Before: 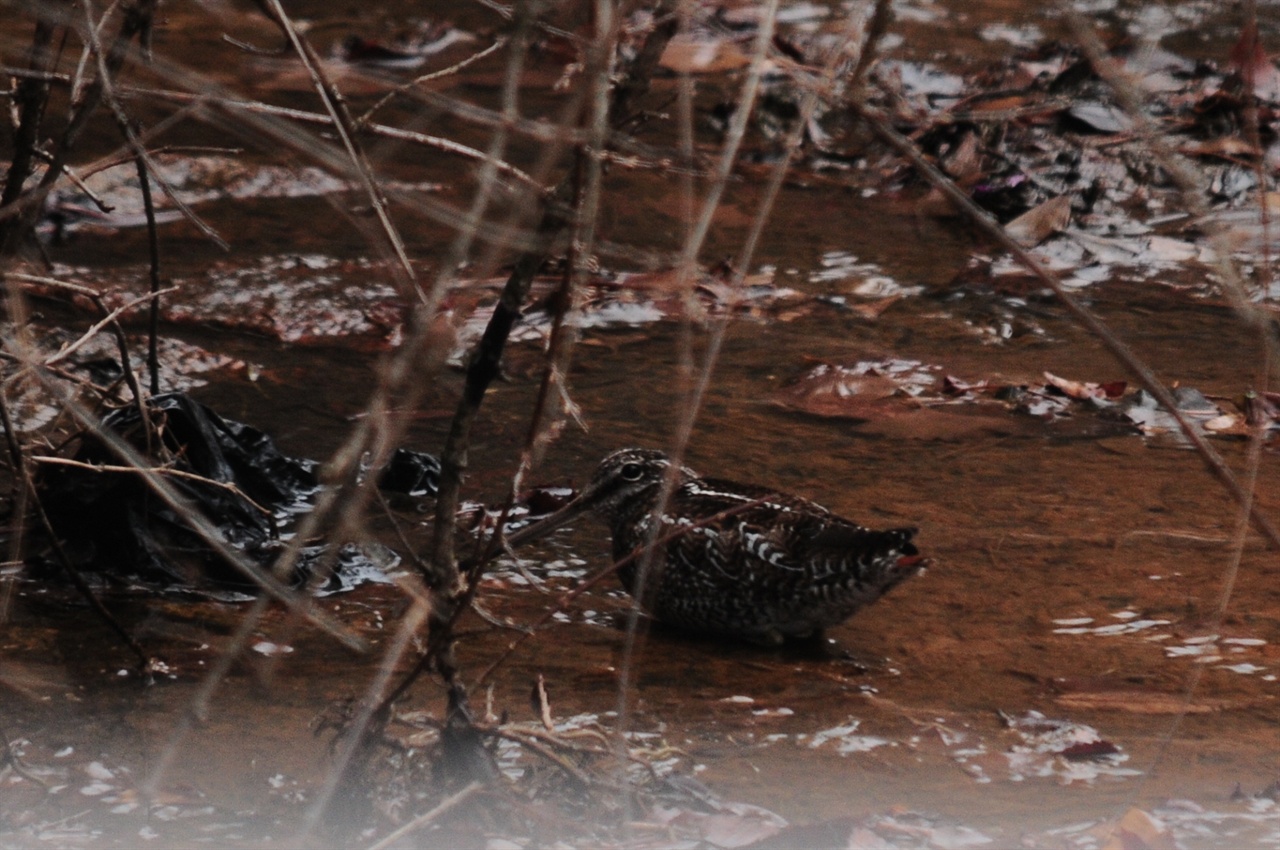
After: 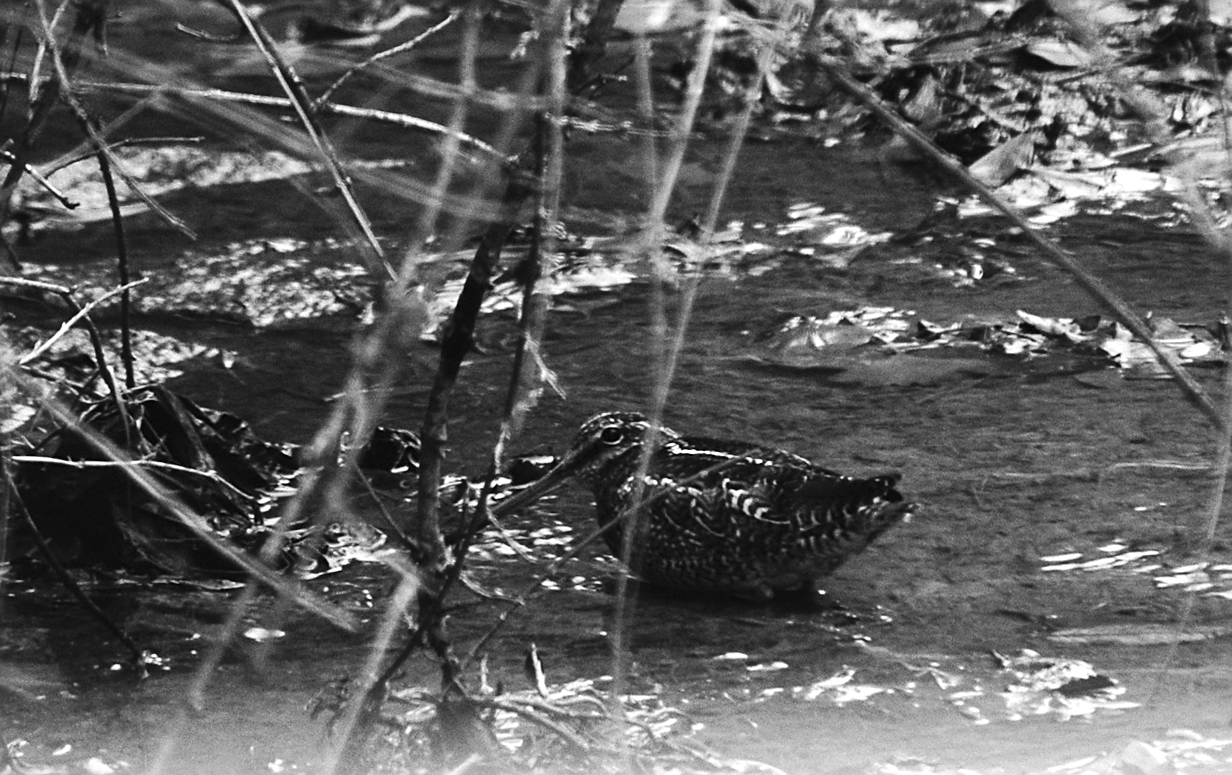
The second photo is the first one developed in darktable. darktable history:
white balance: red 1.05, blue 1.072
rotate and perspective: rotation -3.52°, crop left 0.036, crop right 0.964, crop top 0.081, crop bottom 0.919
sharpen: on, module defaults
tone curve: curves: ch0 [(0, 0.032) (0.181, 0.156) (0.751, 0.762) (1, 1)], color space Lab, linked channels, preserve colors none
contrast brightness saturation: saturation -1
local contrast: mode bilateral grid, contrast 20, coarseness 50, detail 120%, midtone range 0.2
exposure: black level correction 0, exposure 1.2 EV, compensate highlight preservation false
